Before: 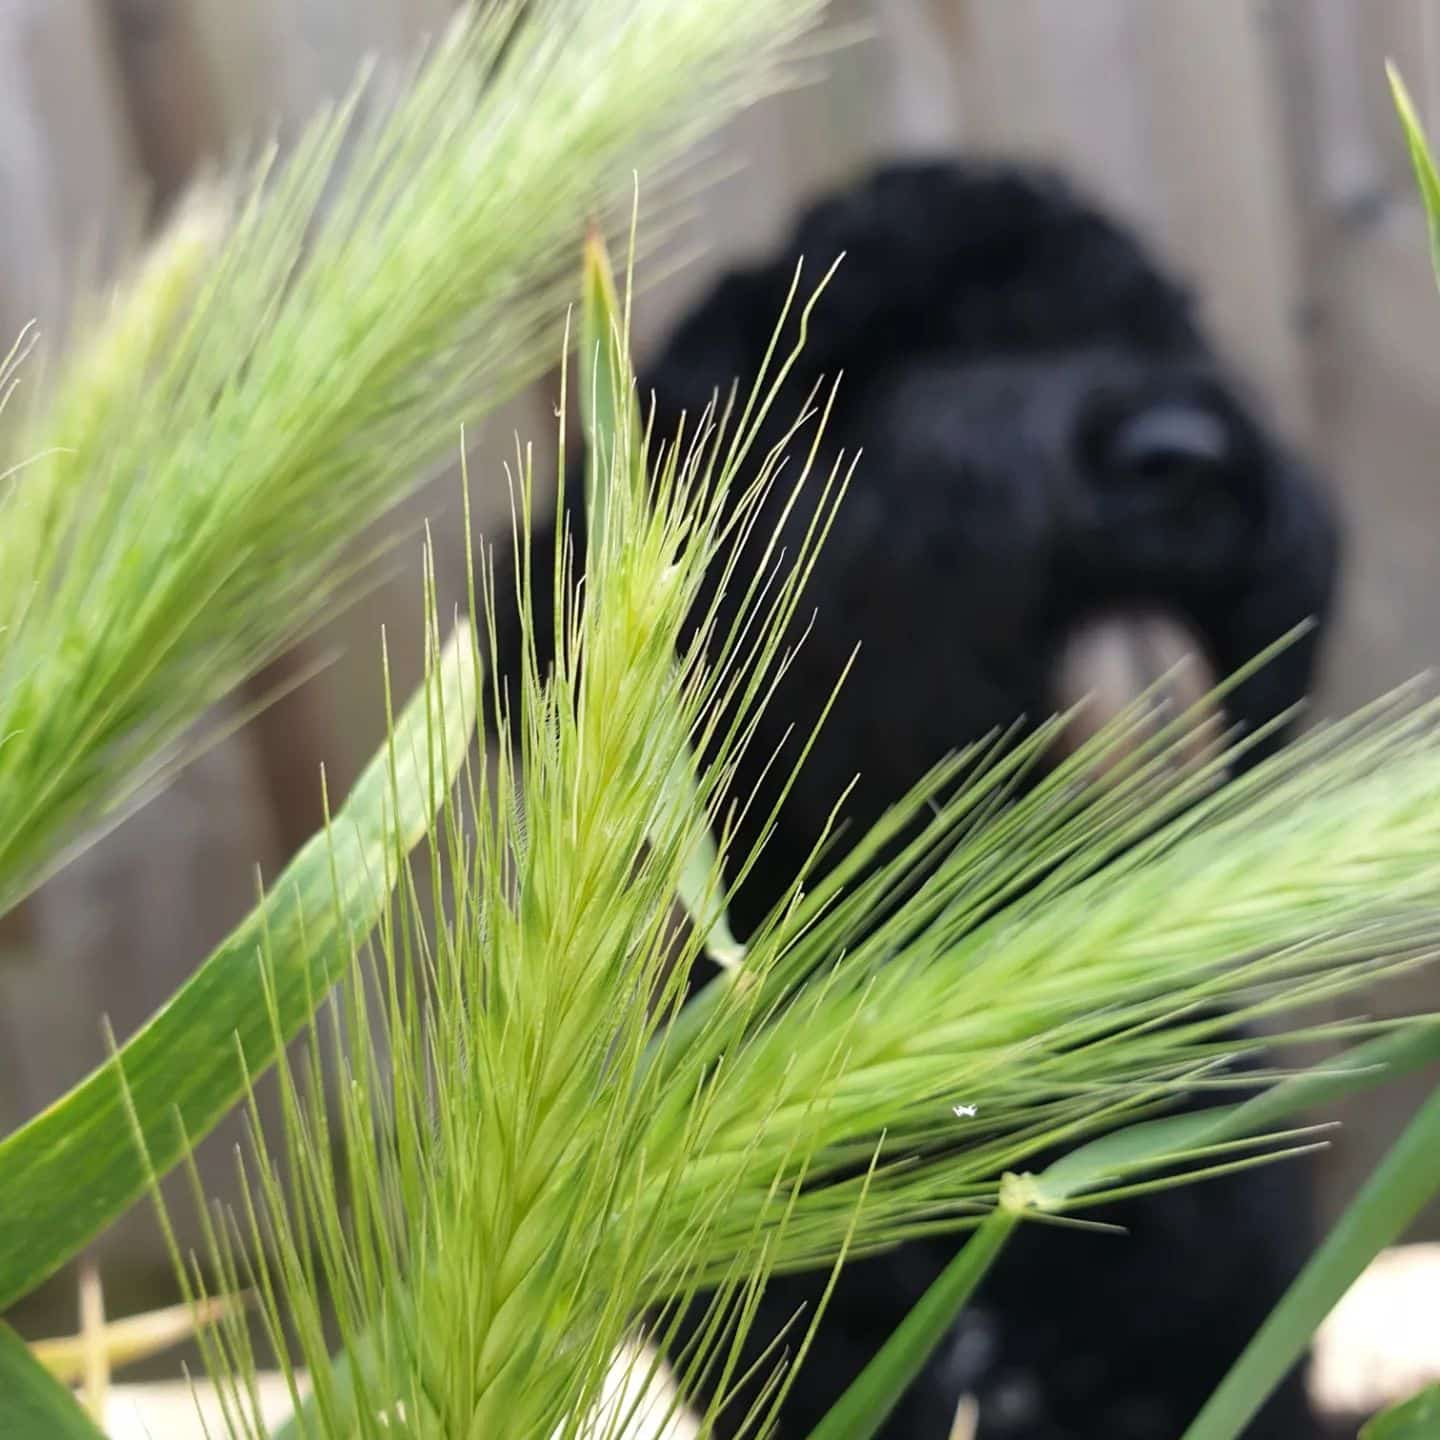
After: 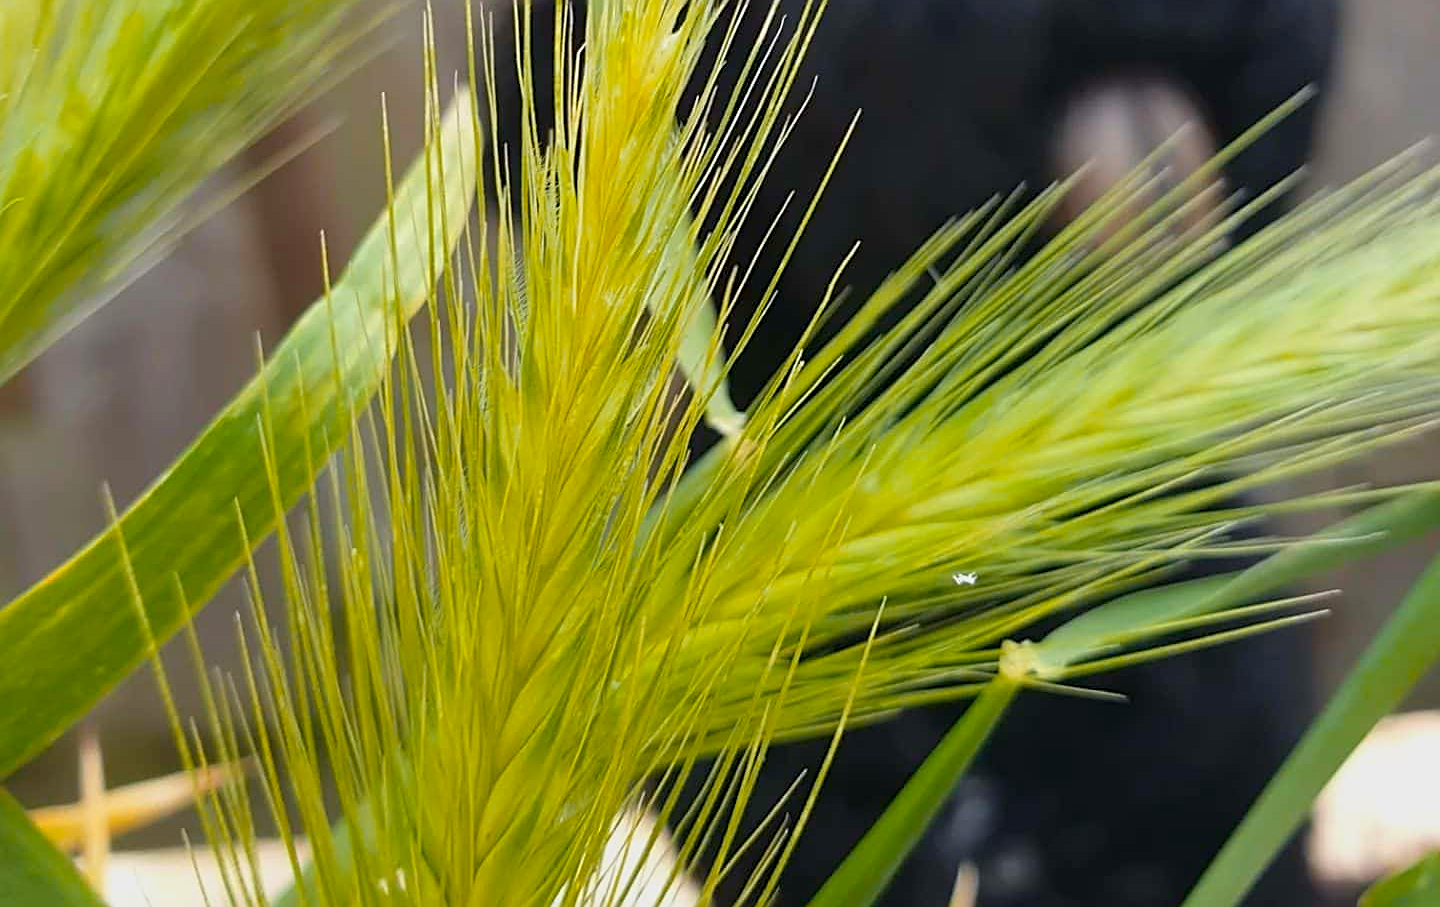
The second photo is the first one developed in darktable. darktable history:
color balance rgb: perceptual saturation grading › global saturation 25.314%, contrast -10.38%
color zones: curves: ch1 [(0.235, 0.558) (0.75, 0.5)]; ch2 [(0.25, 0.462) (0.749, 0.457)]
sharpen: on, module defaults
crop and rotate: top 36.992%
